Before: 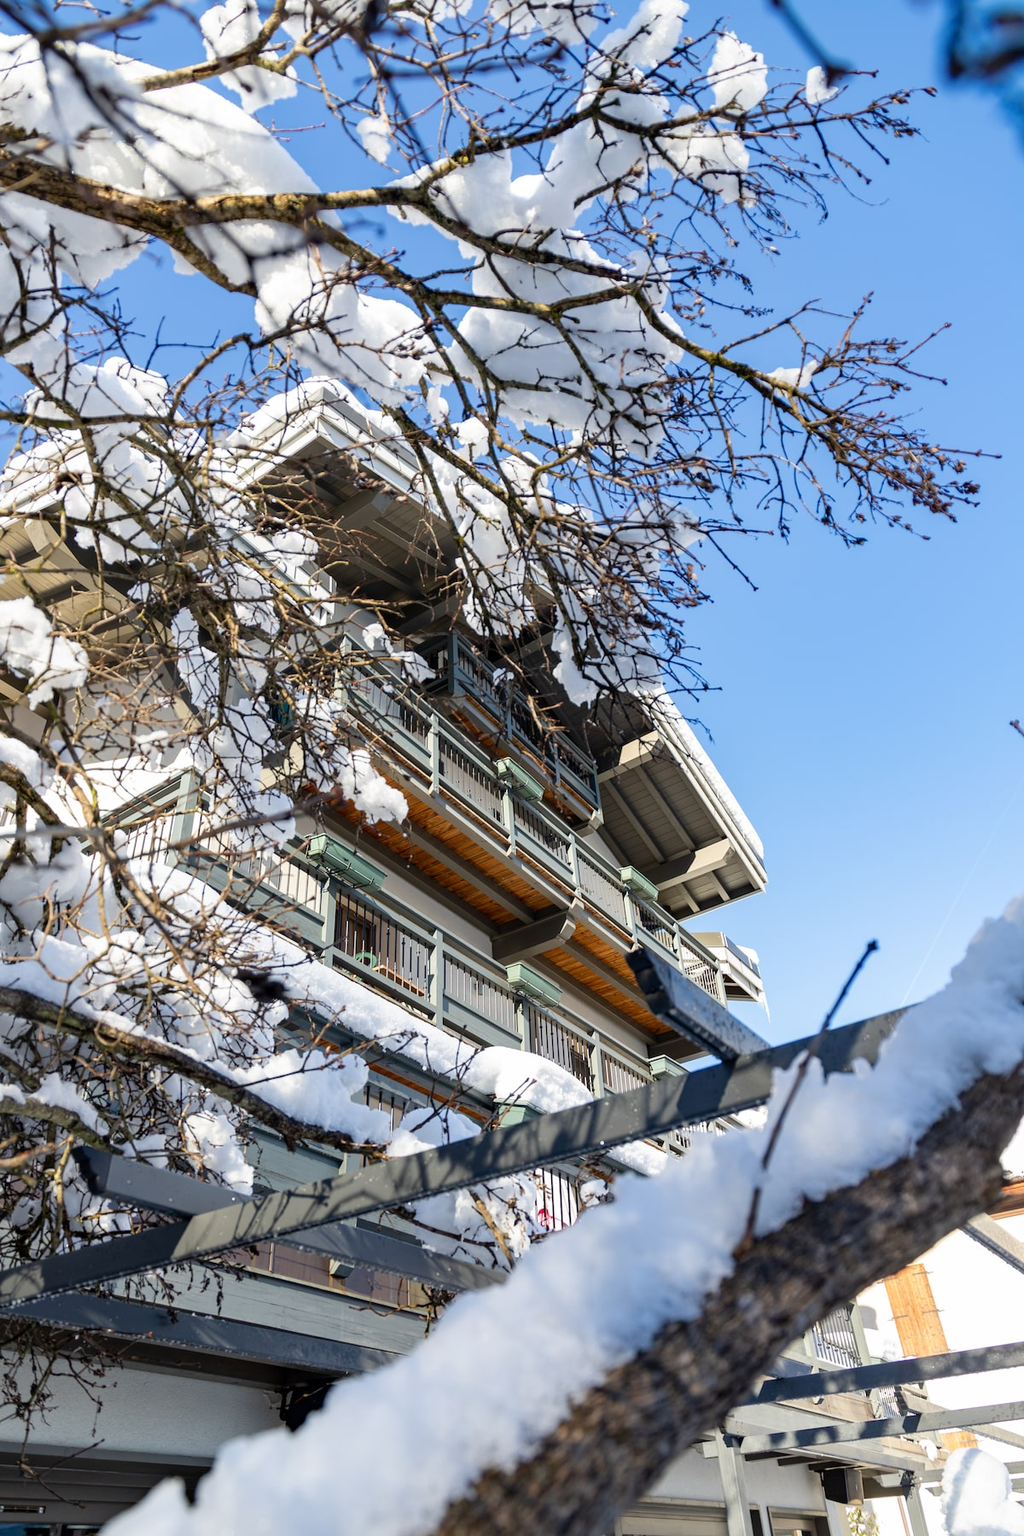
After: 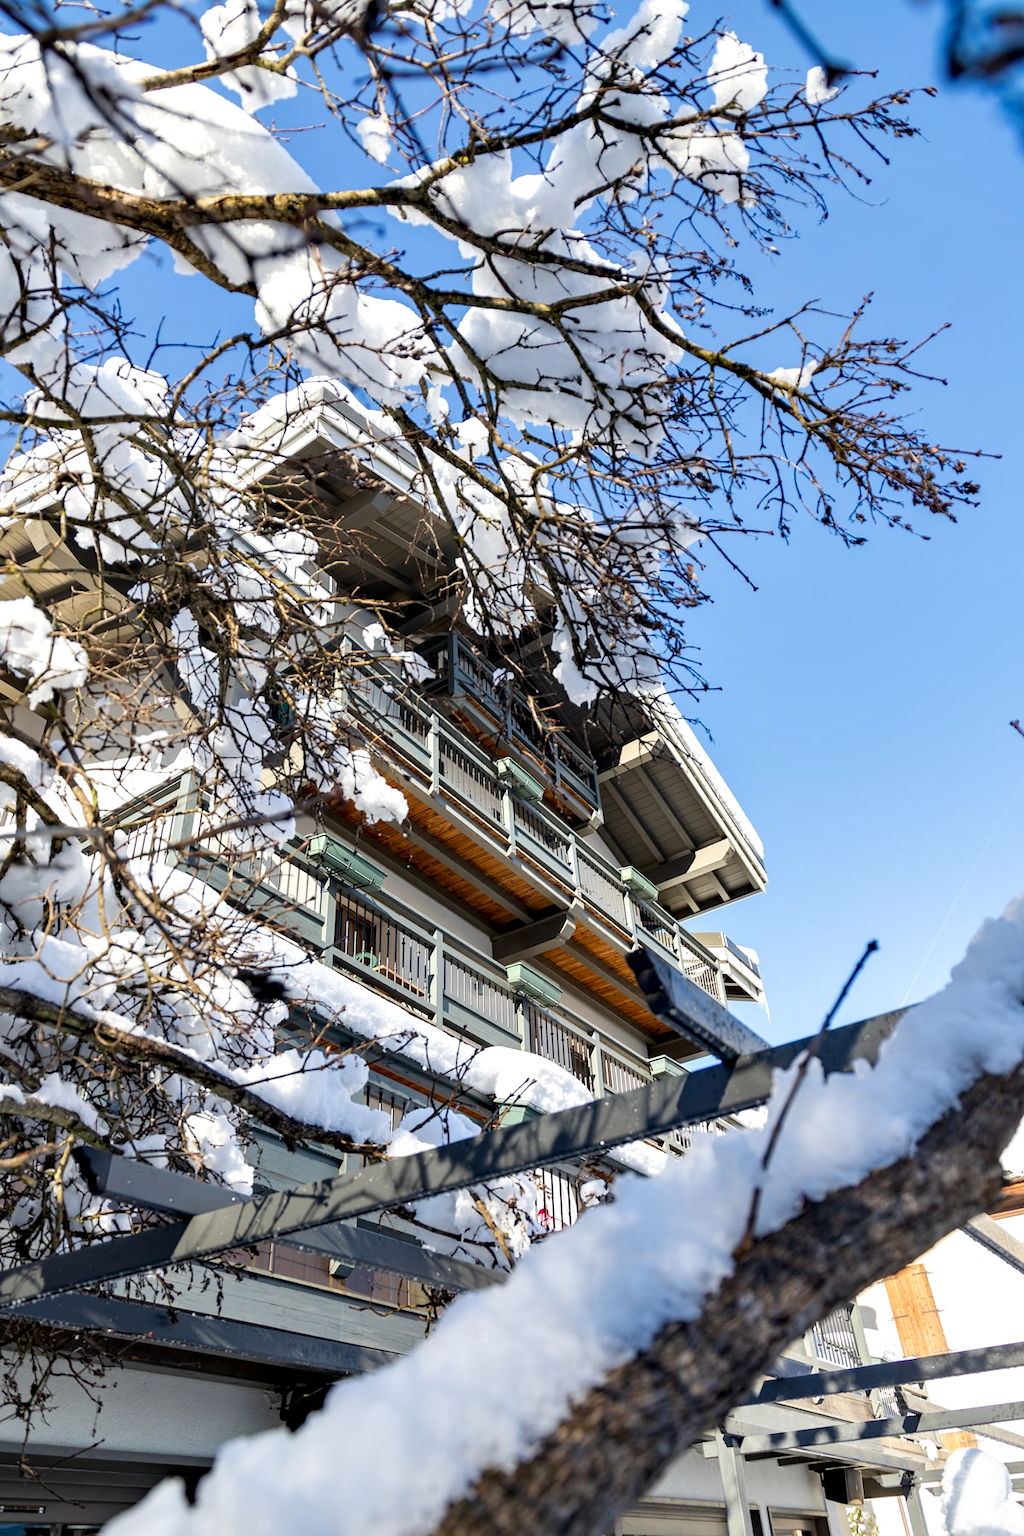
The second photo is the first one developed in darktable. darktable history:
contrast equalizer: y [[0.6 ×6], [0.55 ×6], [0 ×6], [0 ×6], [0 ×6]], mix 0.312
